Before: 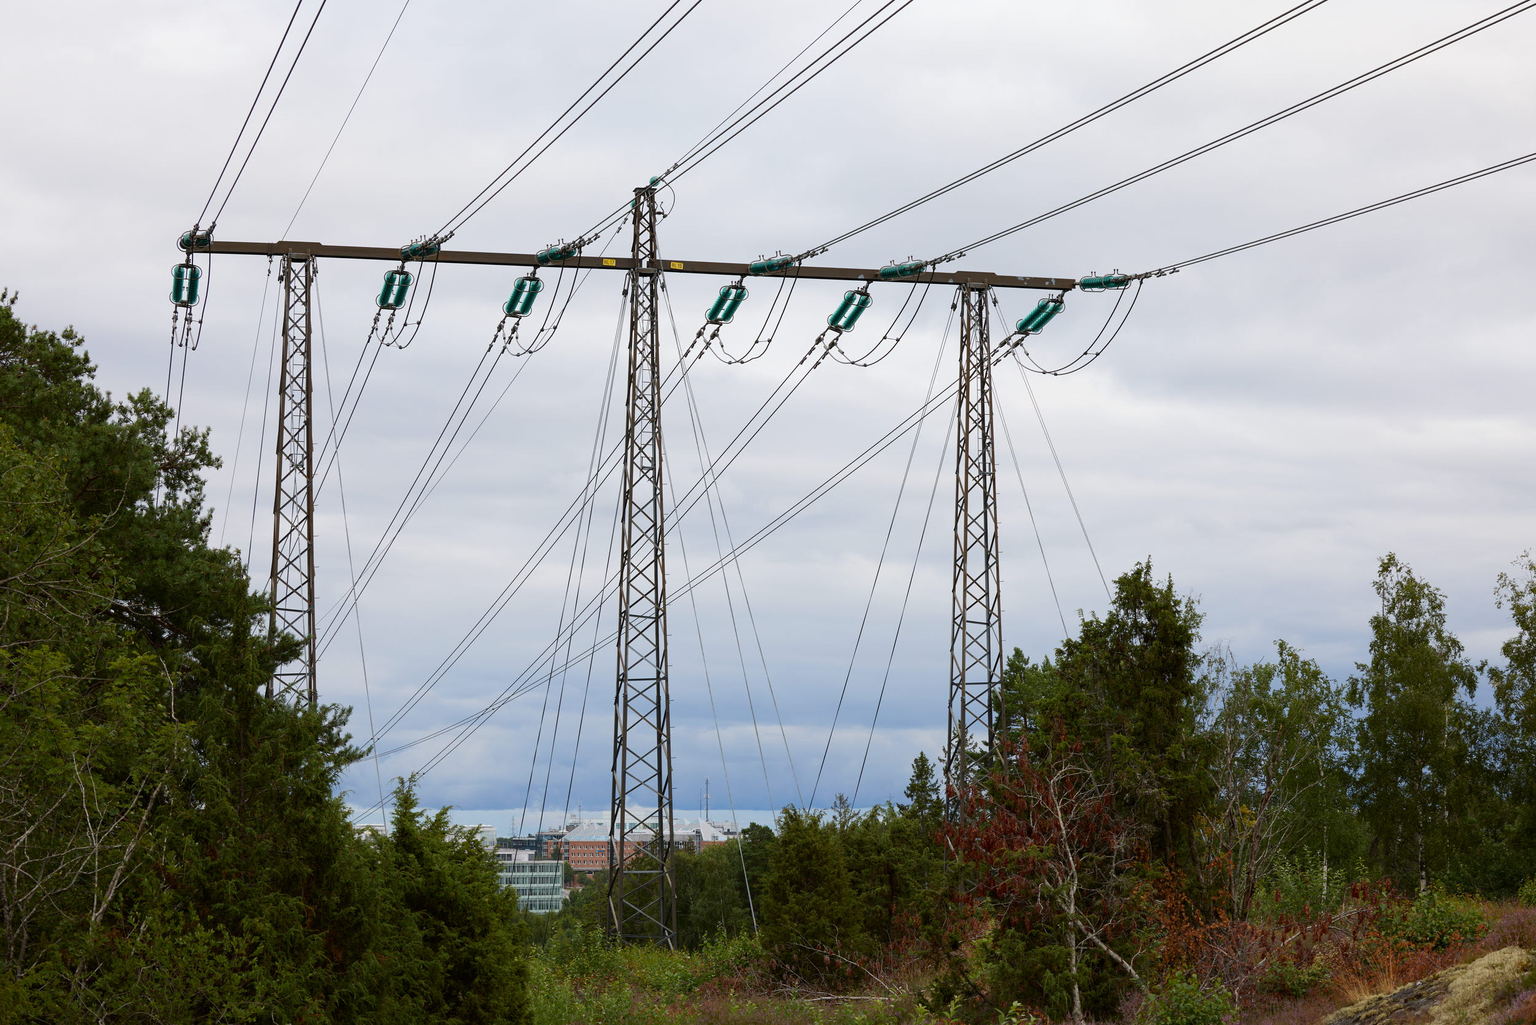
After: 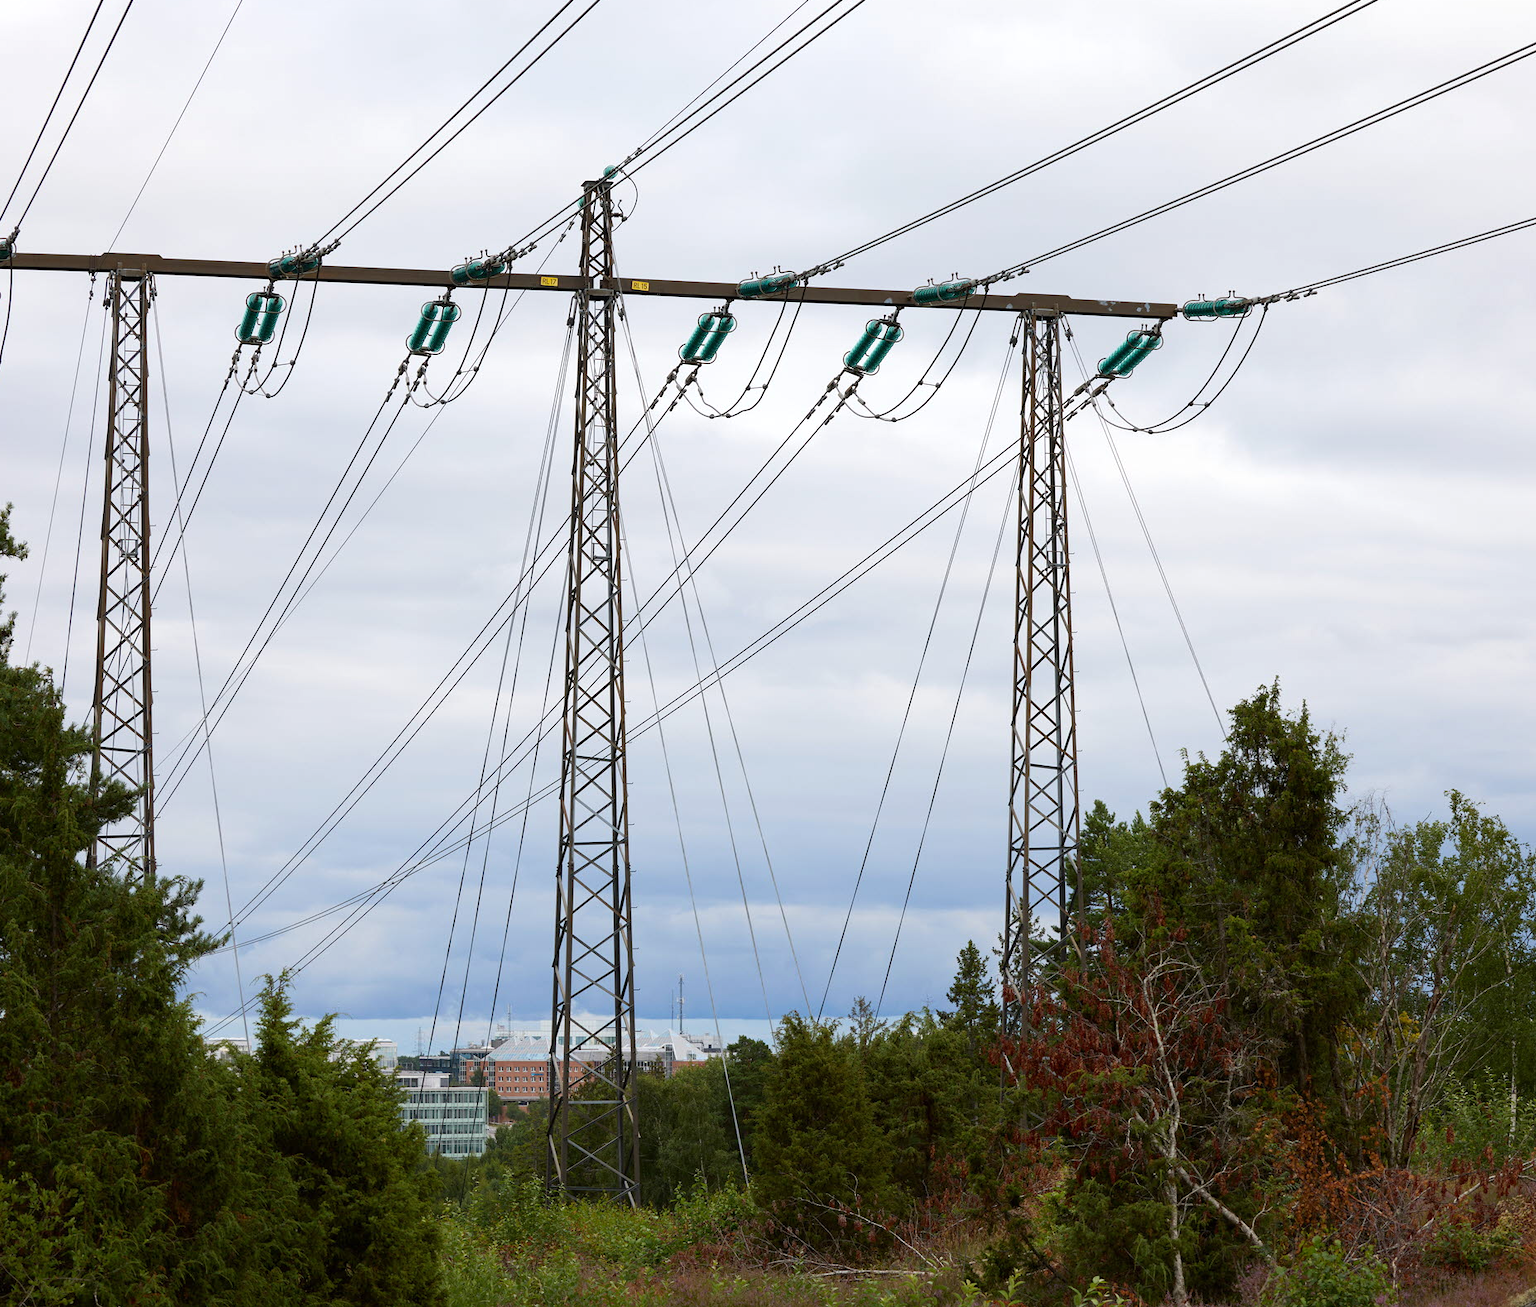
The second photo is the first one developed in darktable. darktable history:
crop and rotate: left 13.15%, top 5.251%, right 12.609%
exposure: exposure 0.2 EV, compensate highlight preservation false
